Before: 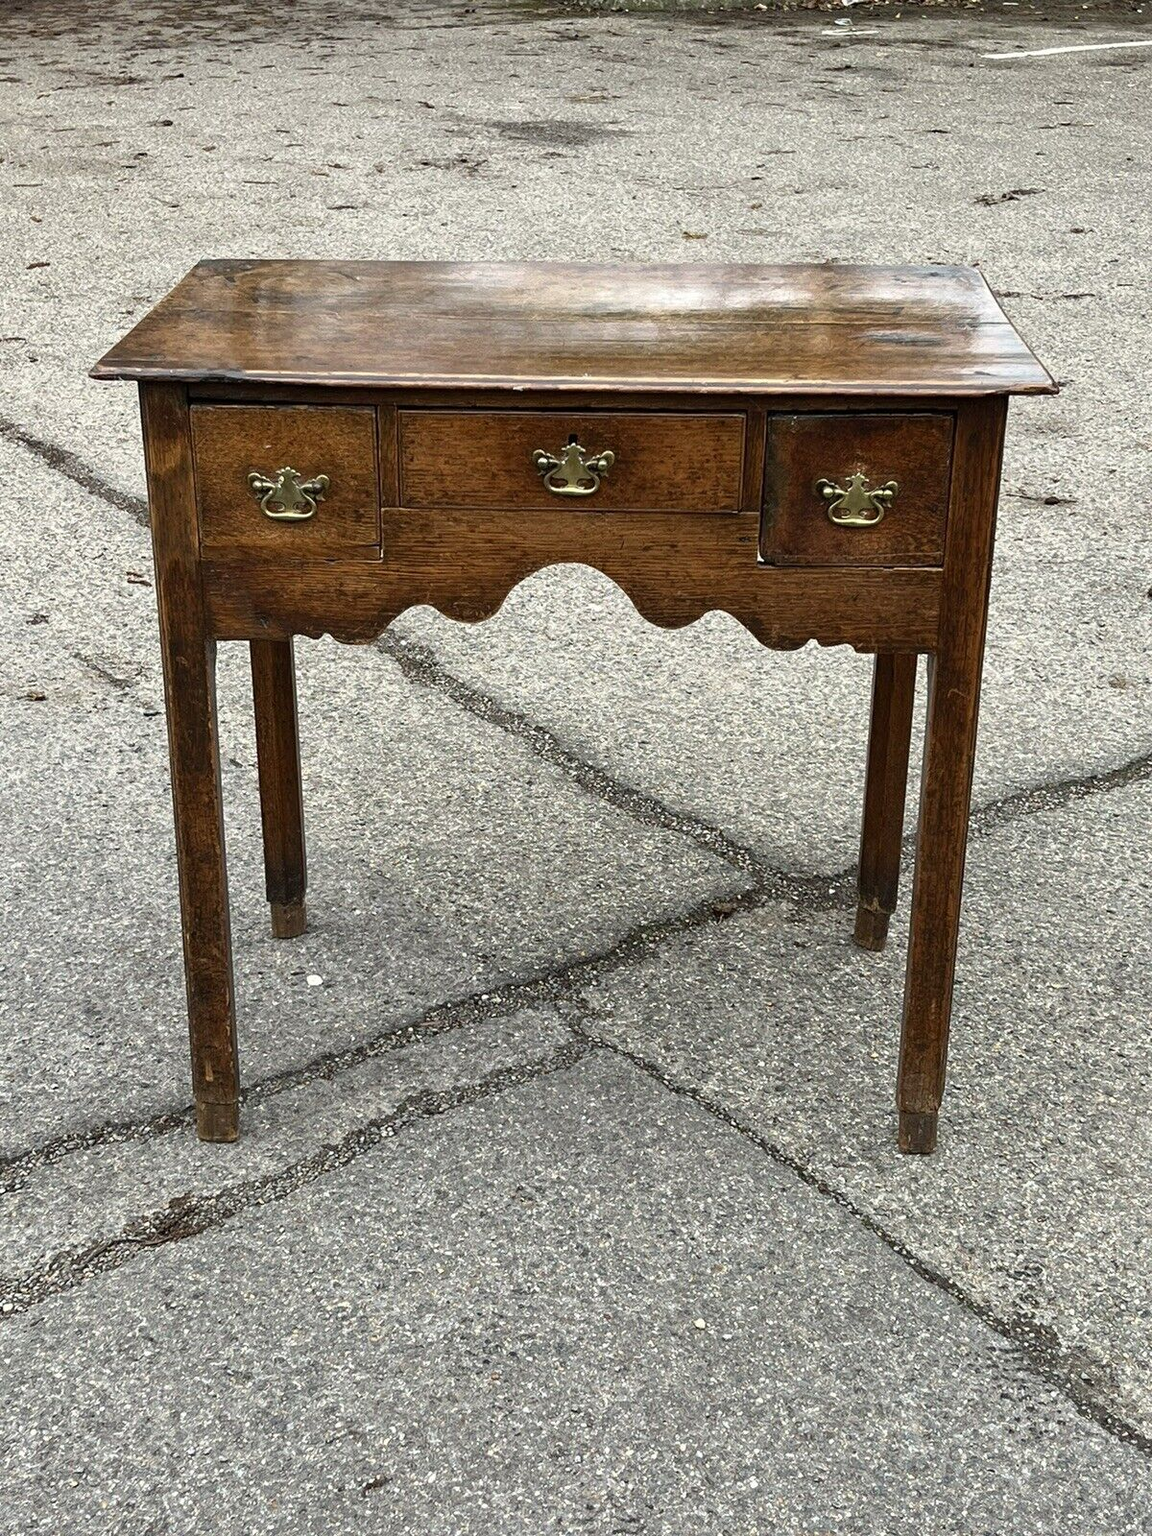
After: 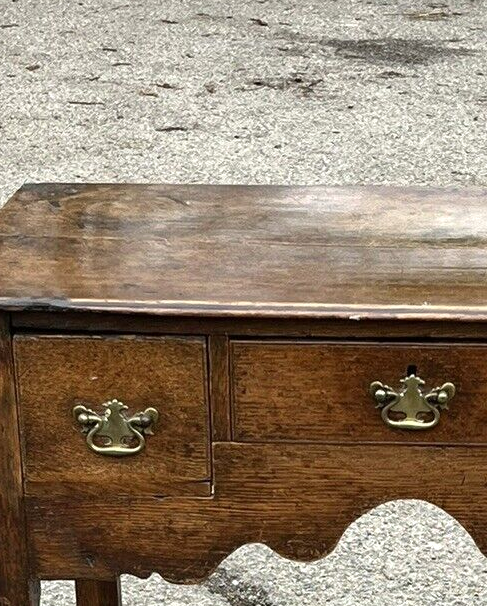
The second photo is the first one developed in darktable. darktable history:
crop: left 15.452%, top 5.459%, right 43.956%, bottom 56.62%
exposure: exposure 0.128 EV, compensate highlight preservation false
shadows and highlights: shadows 20.91, highlights -35.45, soften with gaussian
